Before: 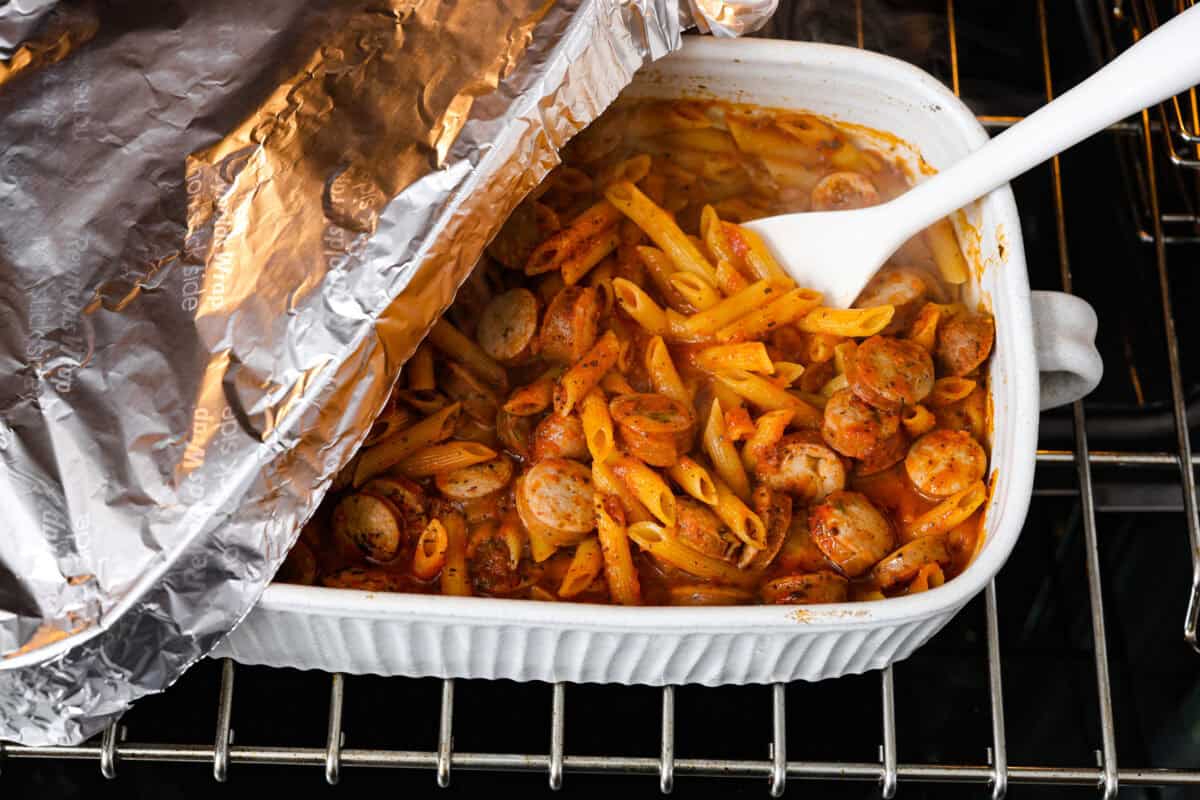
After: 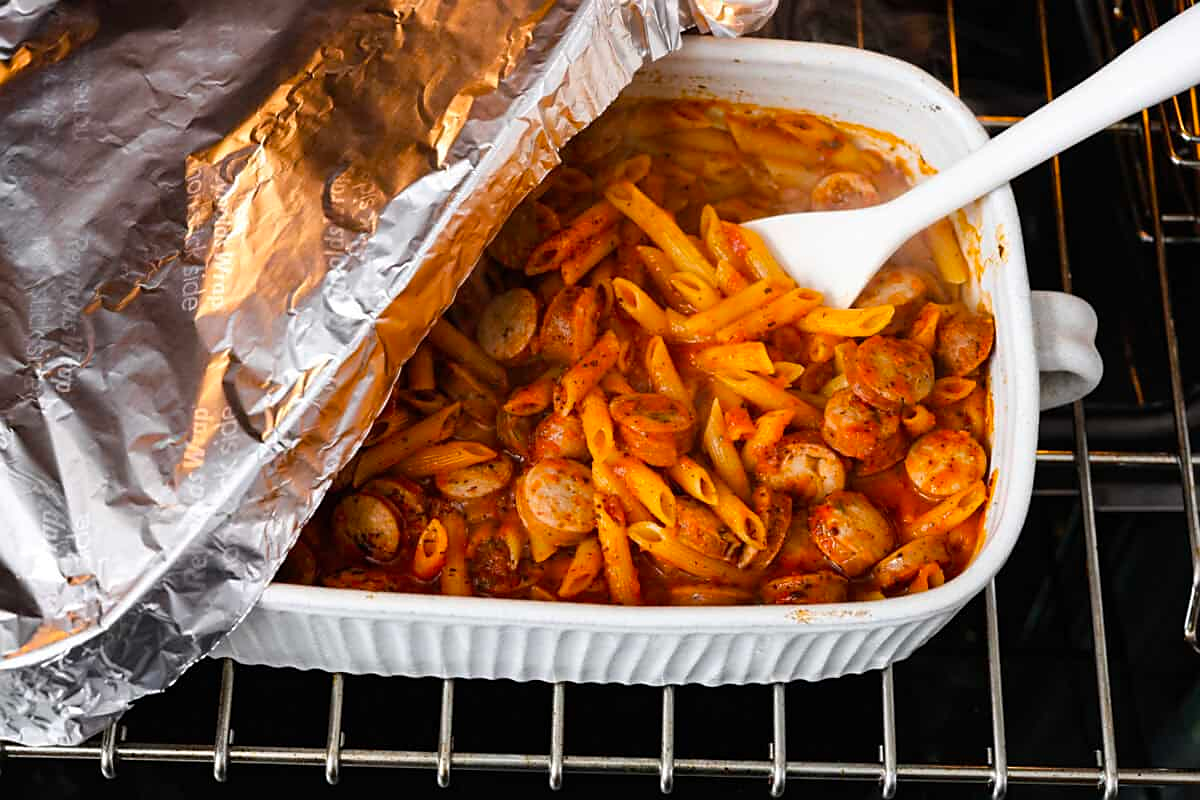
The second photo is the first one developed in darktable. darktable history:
sharpen: radius 1.845, amount 0.406, threshold 1.608
